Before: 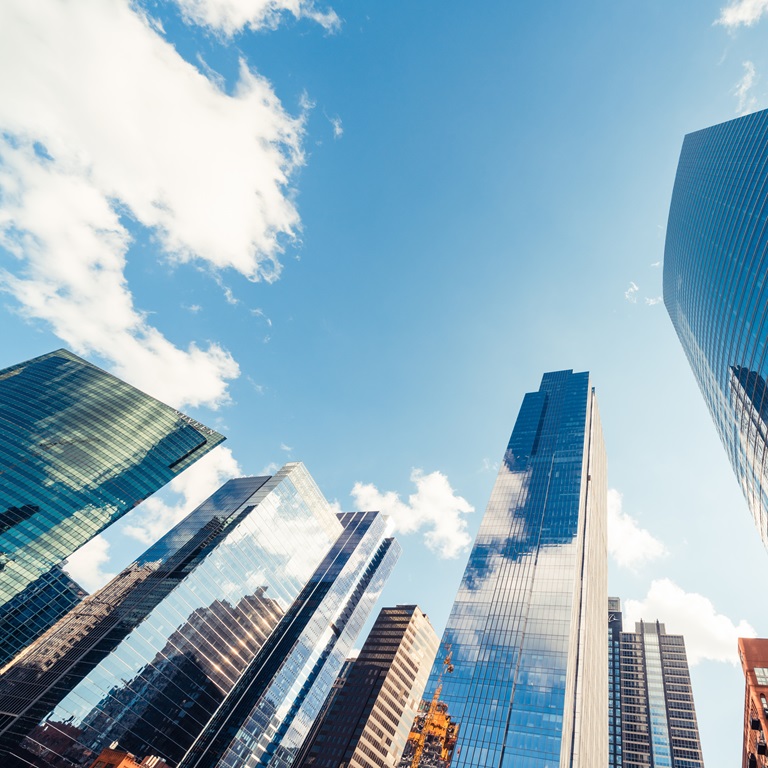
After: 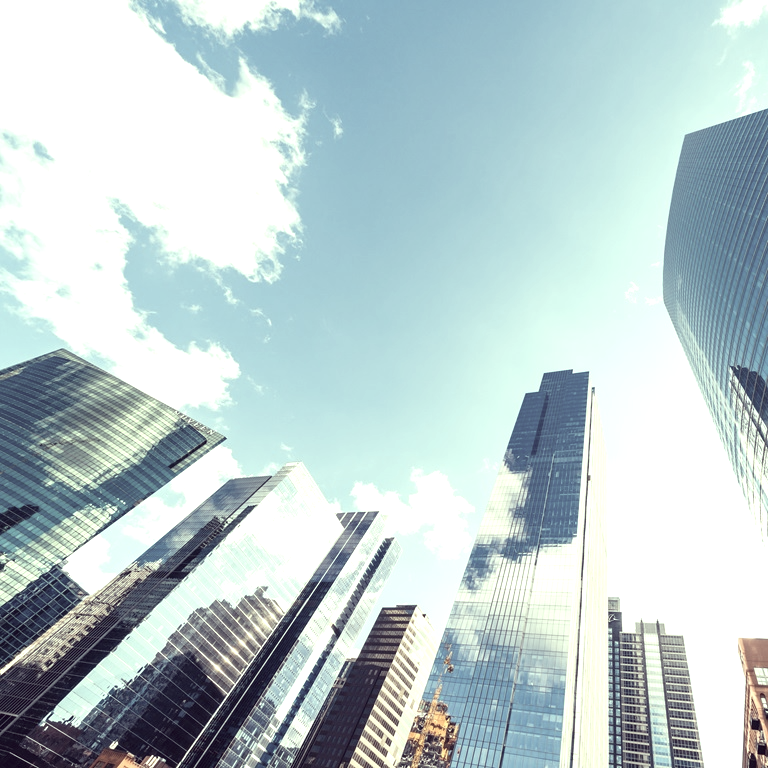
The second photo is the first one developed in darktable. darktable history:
levels: levels [0, 0.498, 1]
exposure: black level correction 0, exposure 0.7 EV, compensate exposure bias true, compensate highlight preservation false
color correction: highlights a* -20.17, highlights b* 20.27, shadows a* 20.03, shadows b* -20.46, saturation 0.43
